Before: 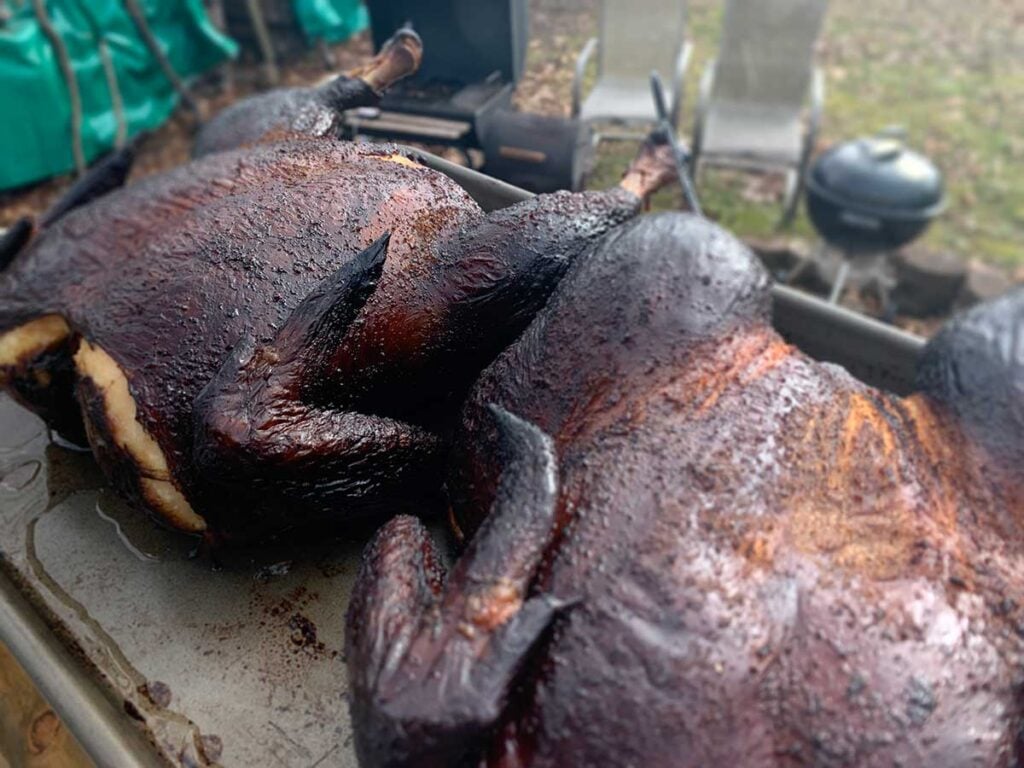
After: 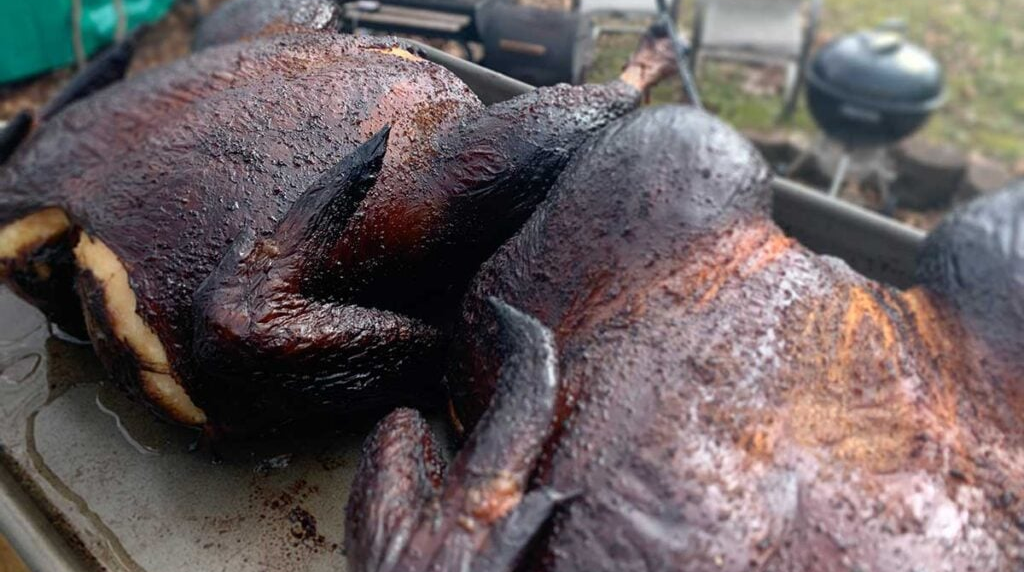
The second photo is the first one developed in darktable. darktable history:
crop: top 13.957%, bottom 11.434%
